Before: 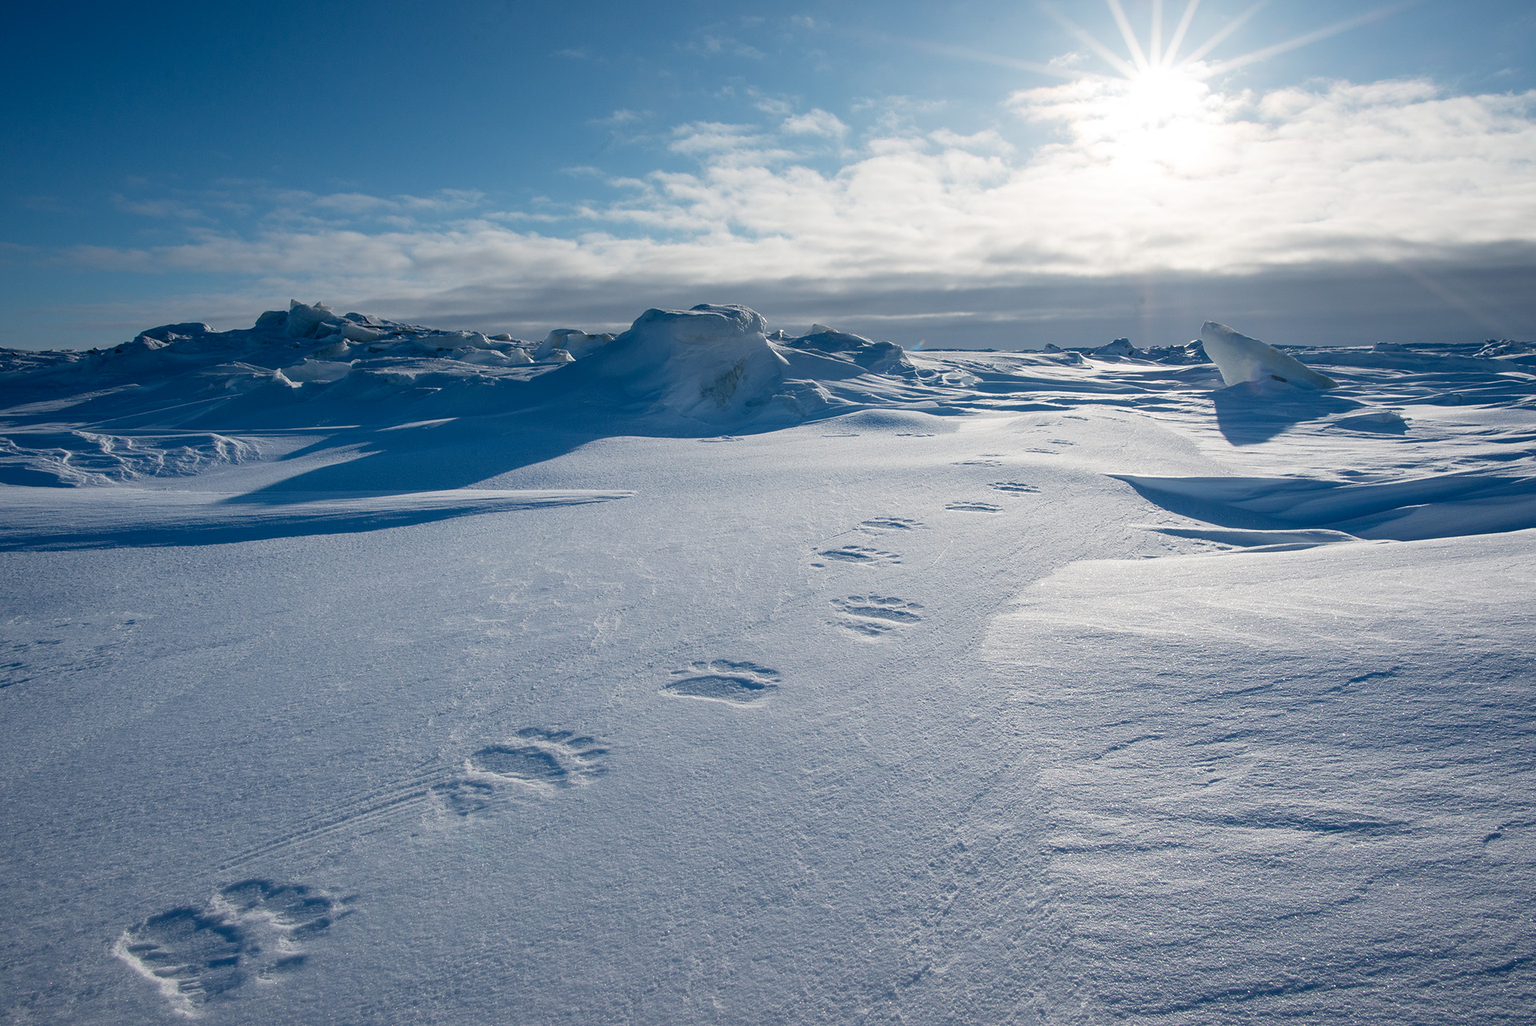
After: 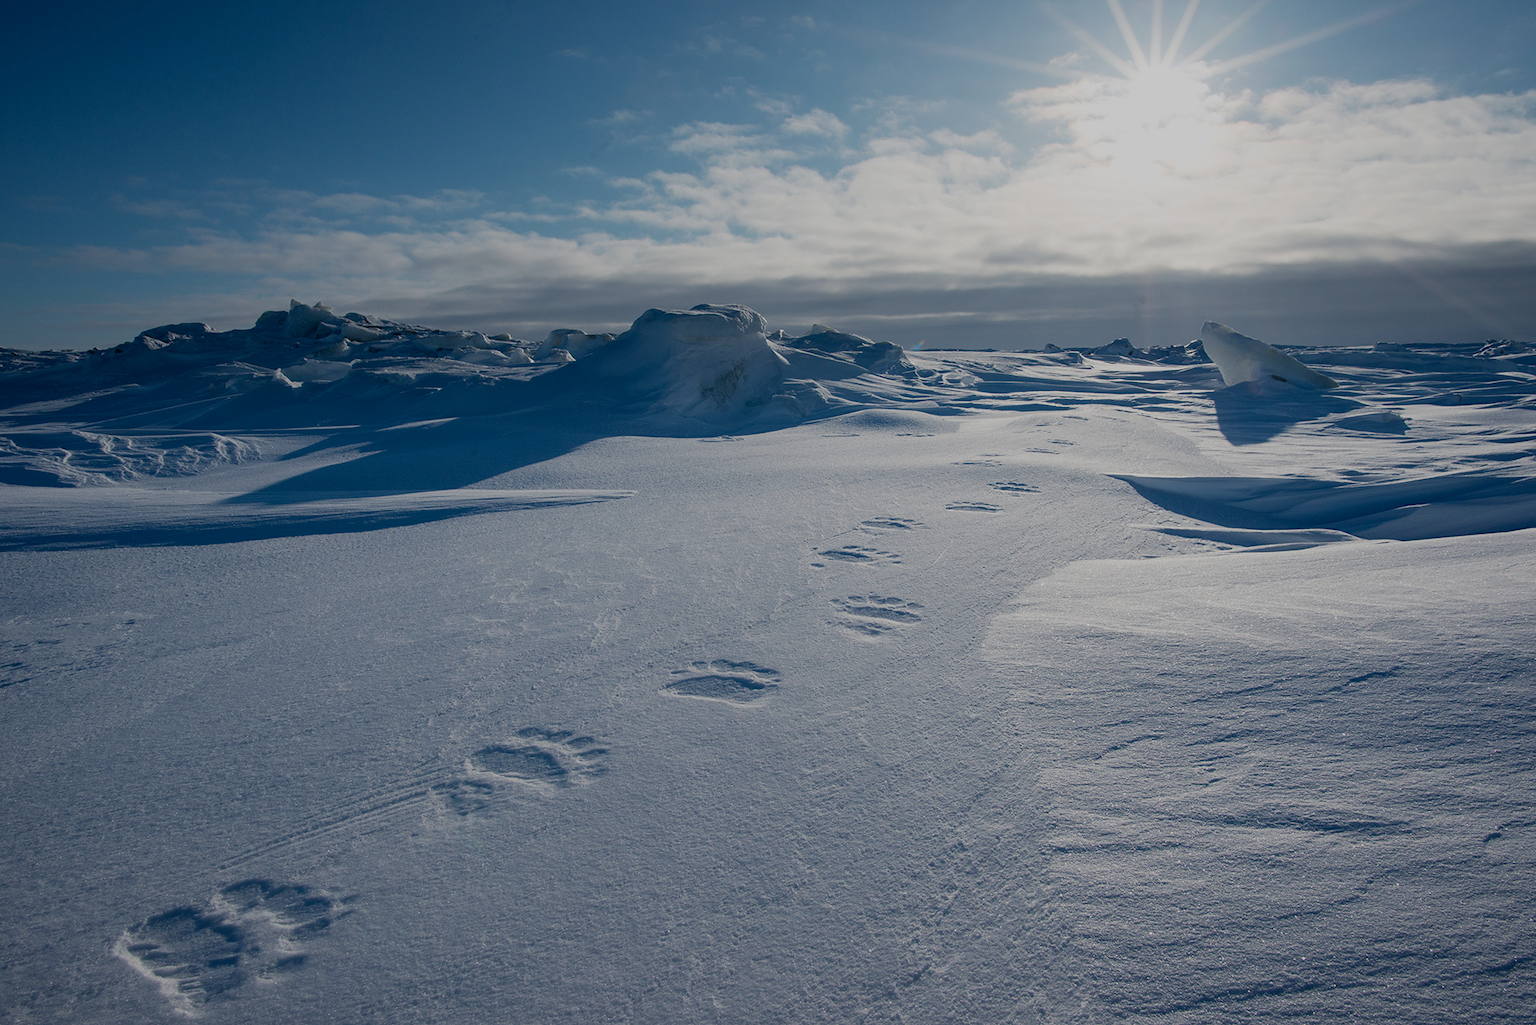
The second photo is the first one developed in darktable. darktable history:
exposure: exposure -1 EV, compensate highlight preservation false
tone curve: curves: ch0 [(0, 0) (0.641, 0.691) (1, 1)]
